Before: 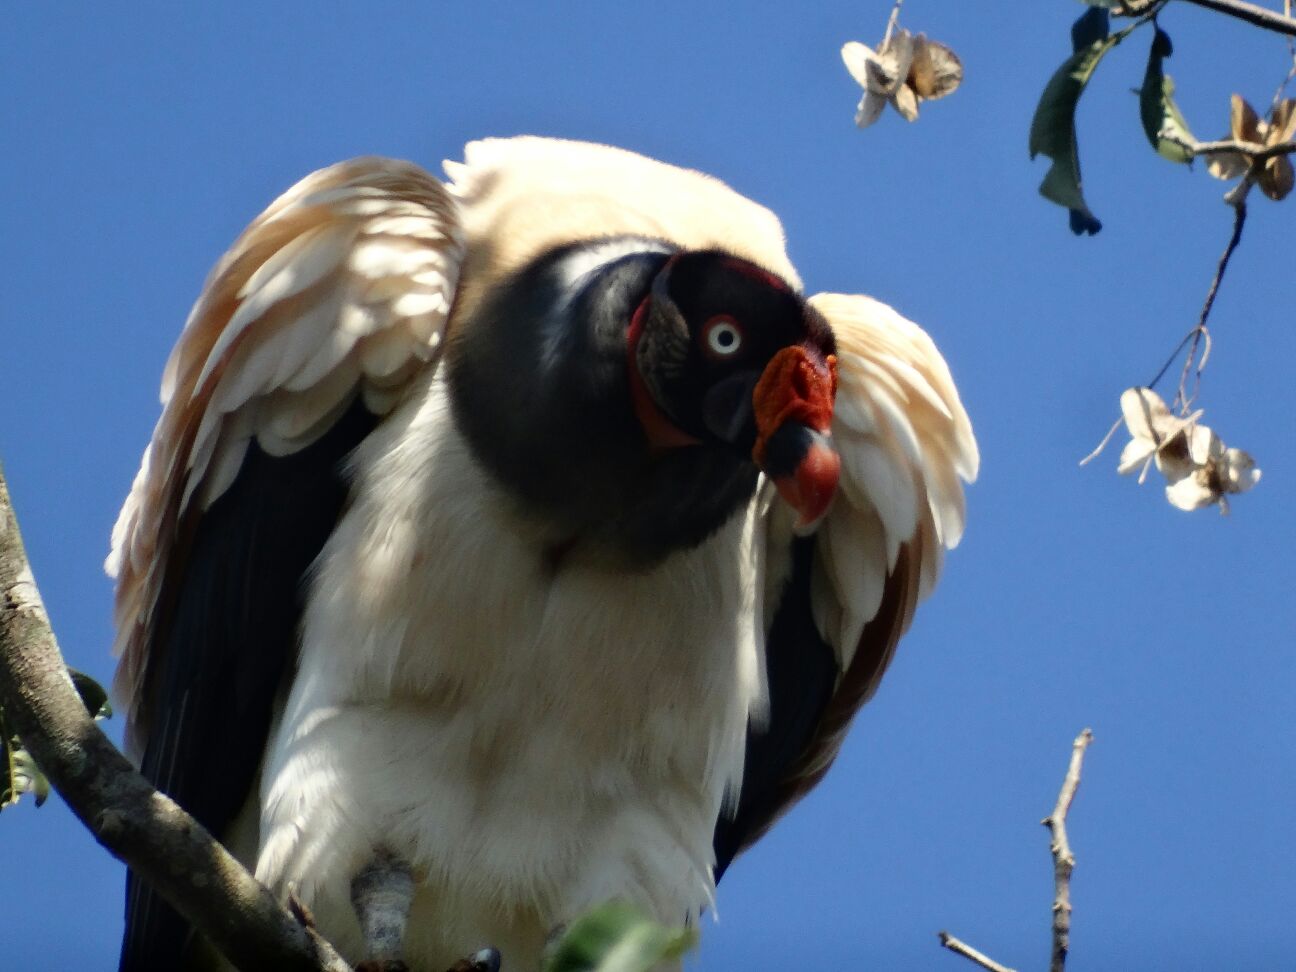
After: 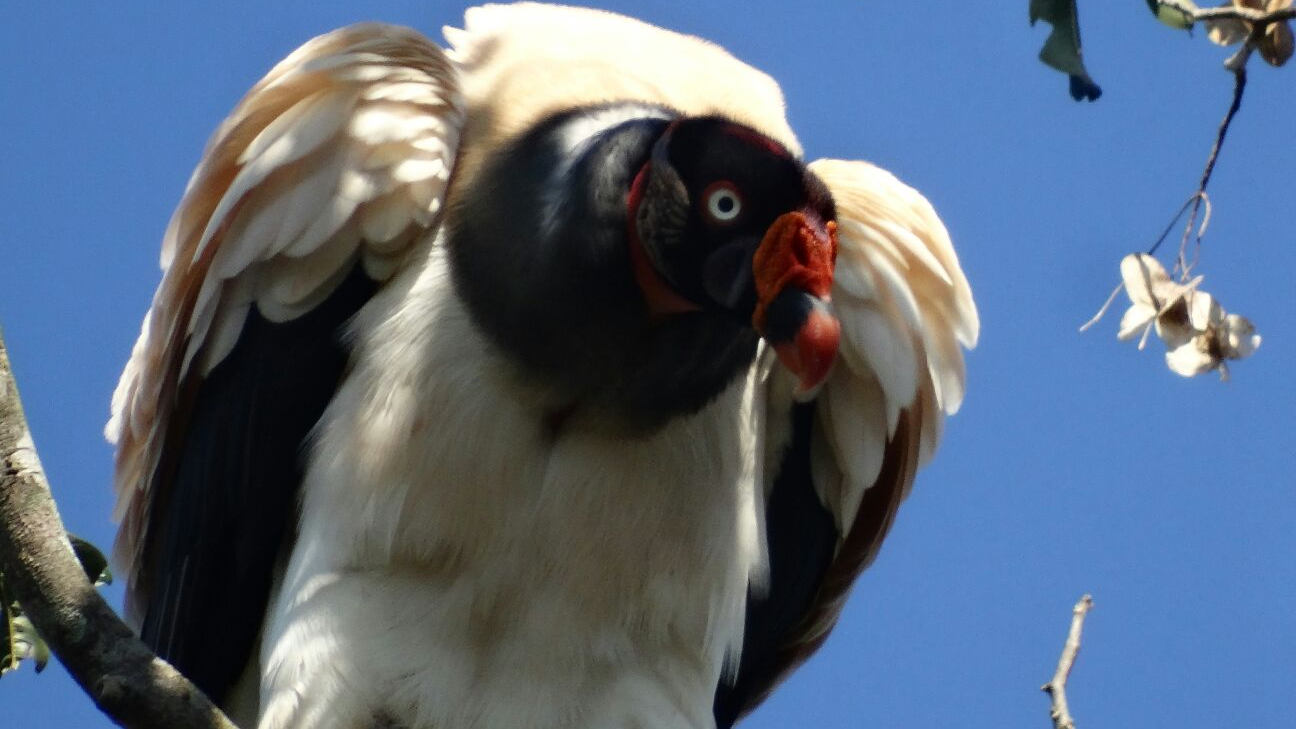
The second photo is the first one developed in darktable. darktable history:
crop: top 13.819%, bottom 11.169%
